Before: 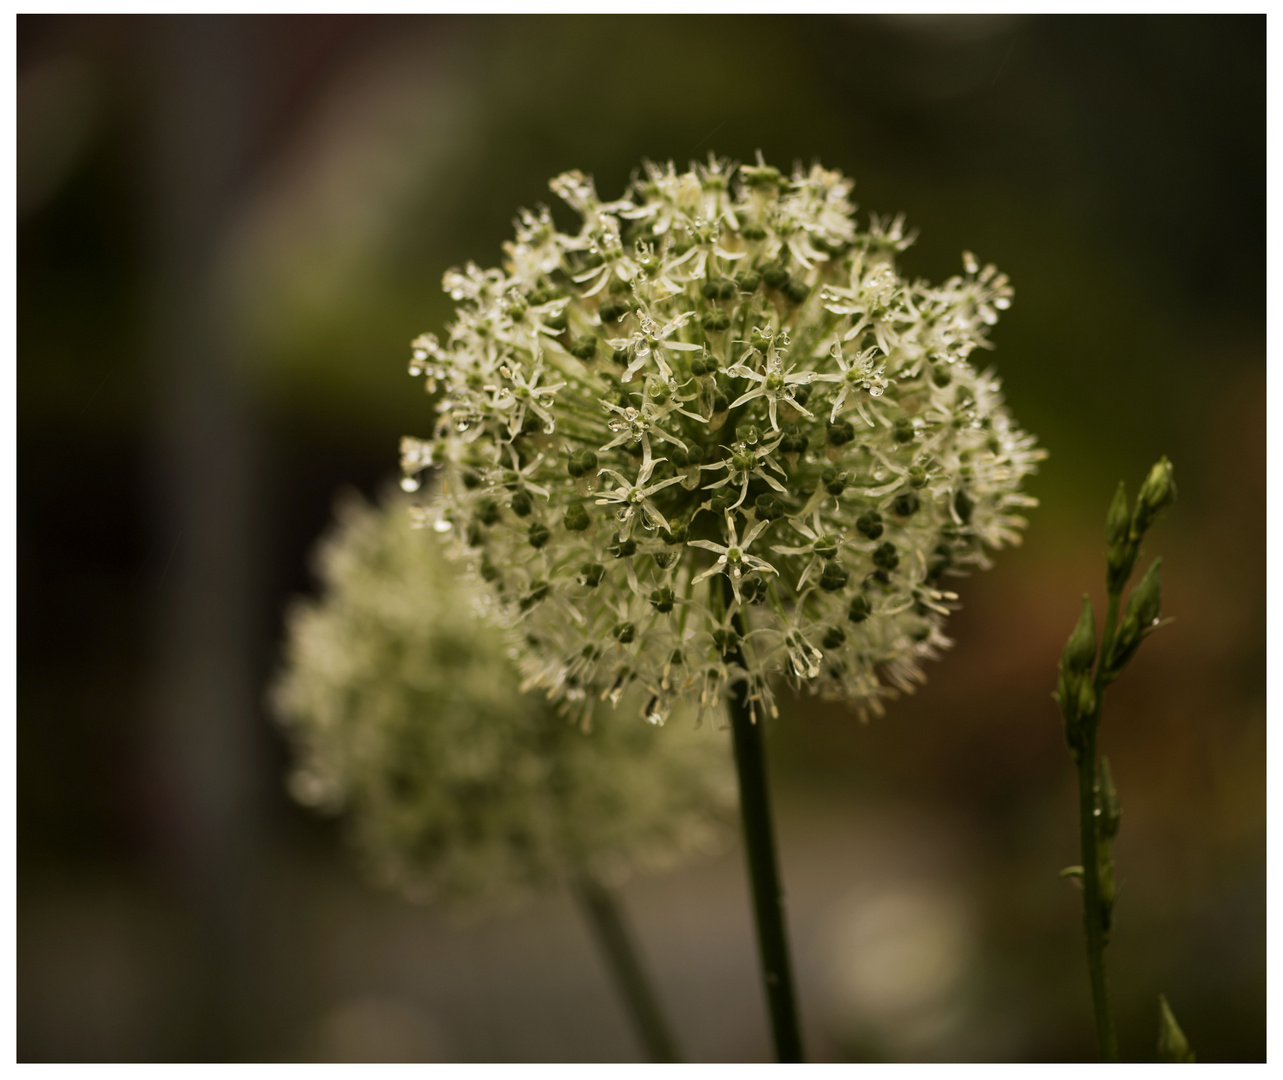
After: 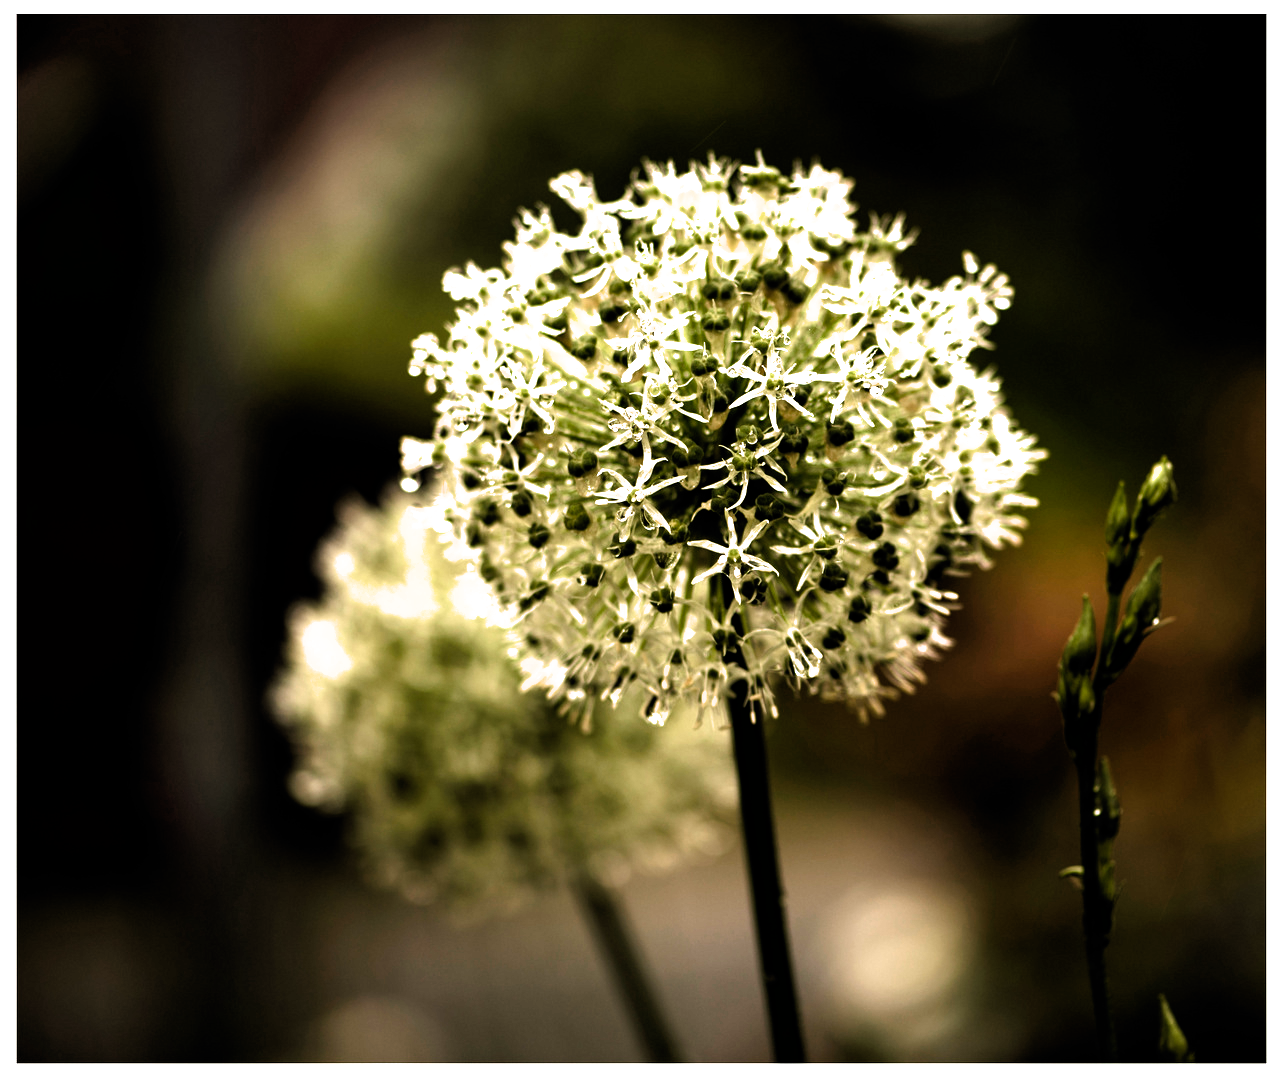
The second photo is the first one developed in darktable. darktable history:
exposure: exposure 0.472 EV, compensate exposure bias true, compensate highlight preservation false
filmic rgb: black relative exposure -8.21 EV, white relative exposure 2.24 EV, hardness 7.09, latitude 85.85%, contrast 1.684, highlights saturation mix -3.83%, shadows ↔ highlights balance -3.04%, color science v6 (2022), iterations of high-quality reconstruction 0
tone equalizer: edges refinement/feathering 500, mask exposure compensation -1.57 EV, preserve details no
